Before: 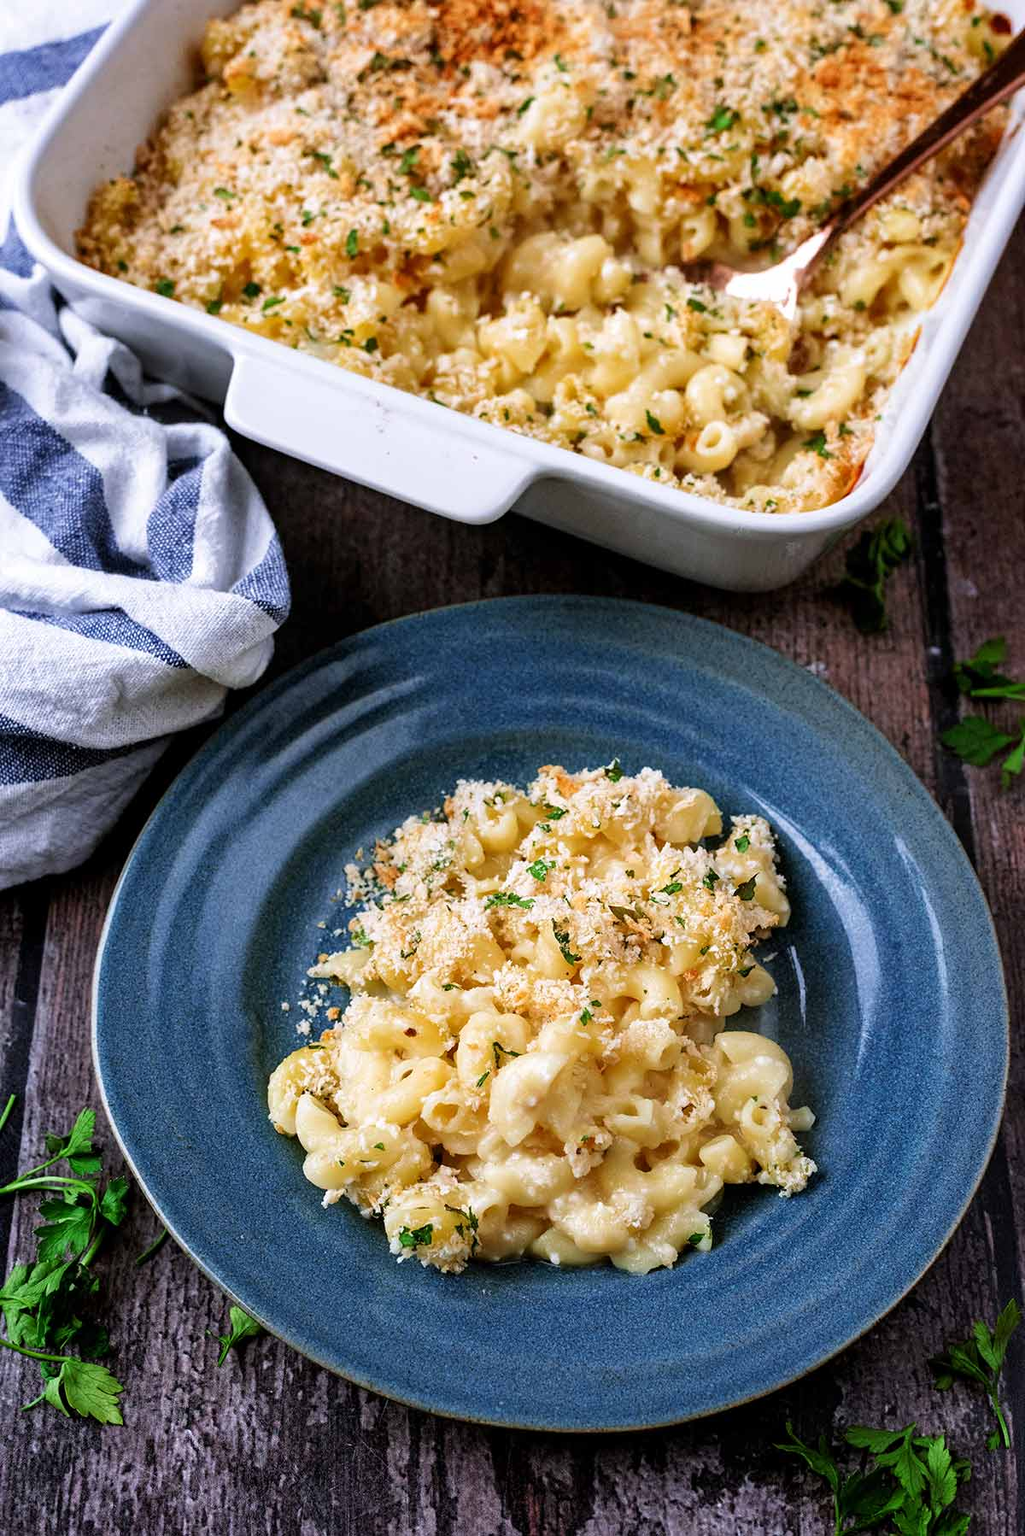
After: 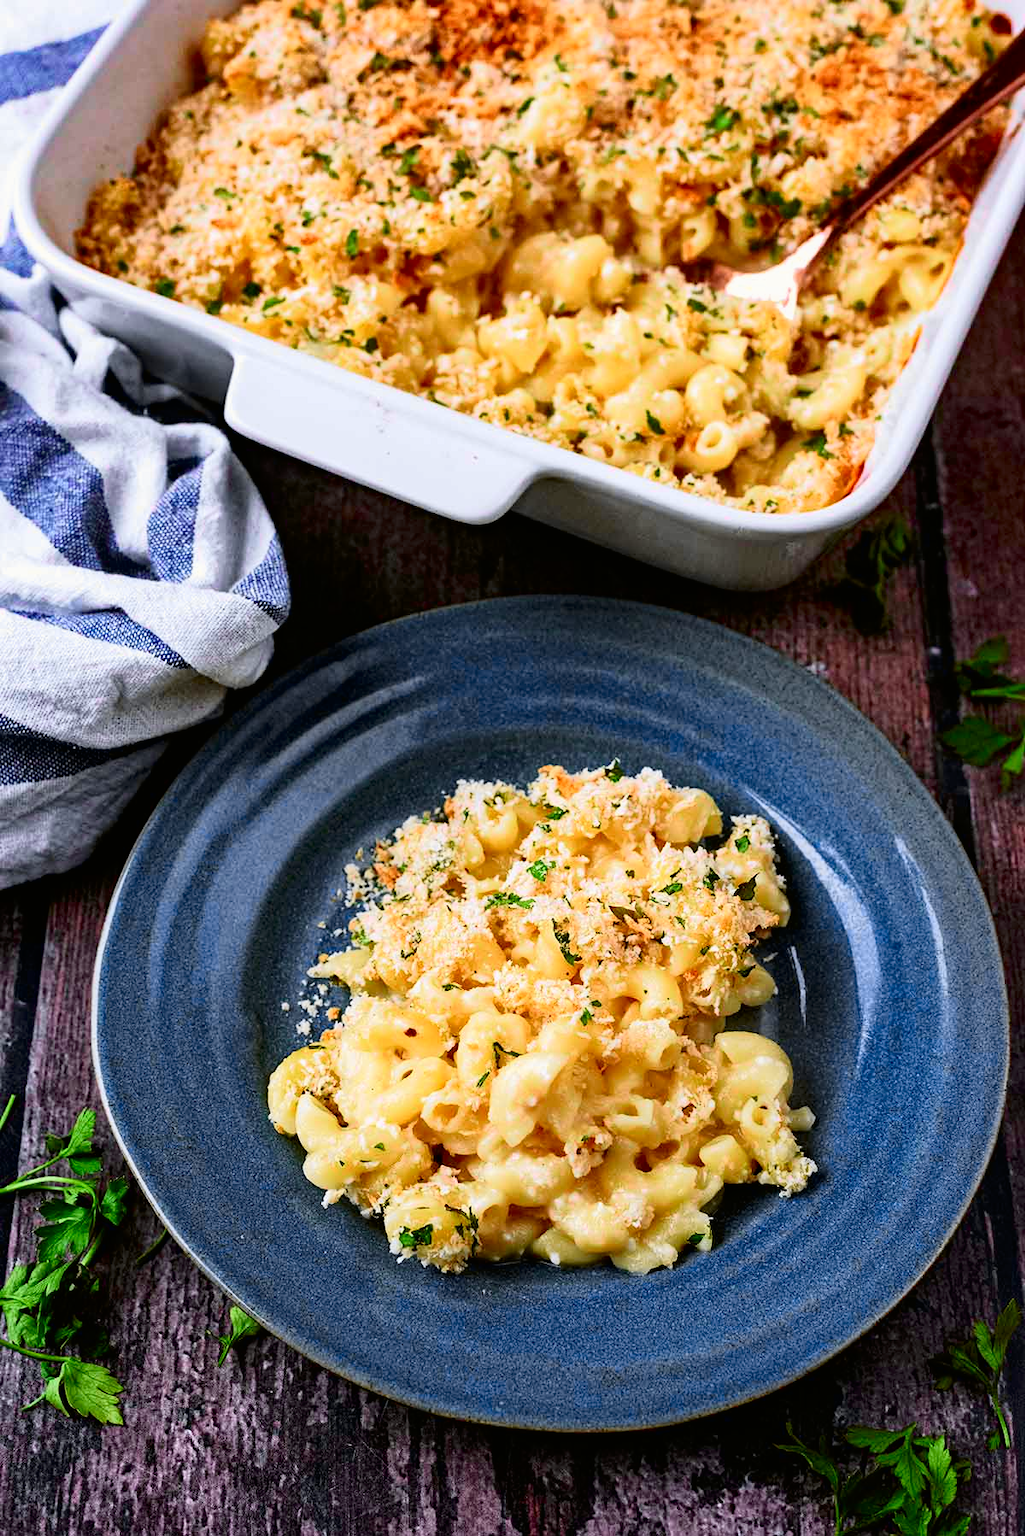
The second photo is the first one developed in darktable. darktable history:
contrast brightness saturation: contrast 0.034, brightness -0.038
haze removal: compatibility mode true, adaptive false
tone curve: curves: ch0 [(0, 0.006) (0.037, 0.022) (0.123, 0.105) (0.19, 0.173) (0.277, 0.279) (0.474, 0.517) (0.597, 0.662) (0.687, 0.774) (0.855, 0.891) (1, 0.982)]; ch1 [(0, 0) (0.243, 0.245) (0.422, 0.415) (0.493, 0.498) (0.508, 0.503) (0.531, 0.55) (0.551, 0.582) (0.626, 0.672) (0.694, 0.732) (1, 1)]; ch2 [(0, 0) (0.249, 0.216) (0.356, 0.329) (0.424, 0.442) (0.476, 0.477) (0.498, 0.503) (0.517, 0.524) (0.532, 0.547) (0.562, 0.592) (0.614, 0.657) (0.706, 0.748) (0.808, 0.809) (0.991, 0.968)], color space Lab, independent channels, preserve colors none
